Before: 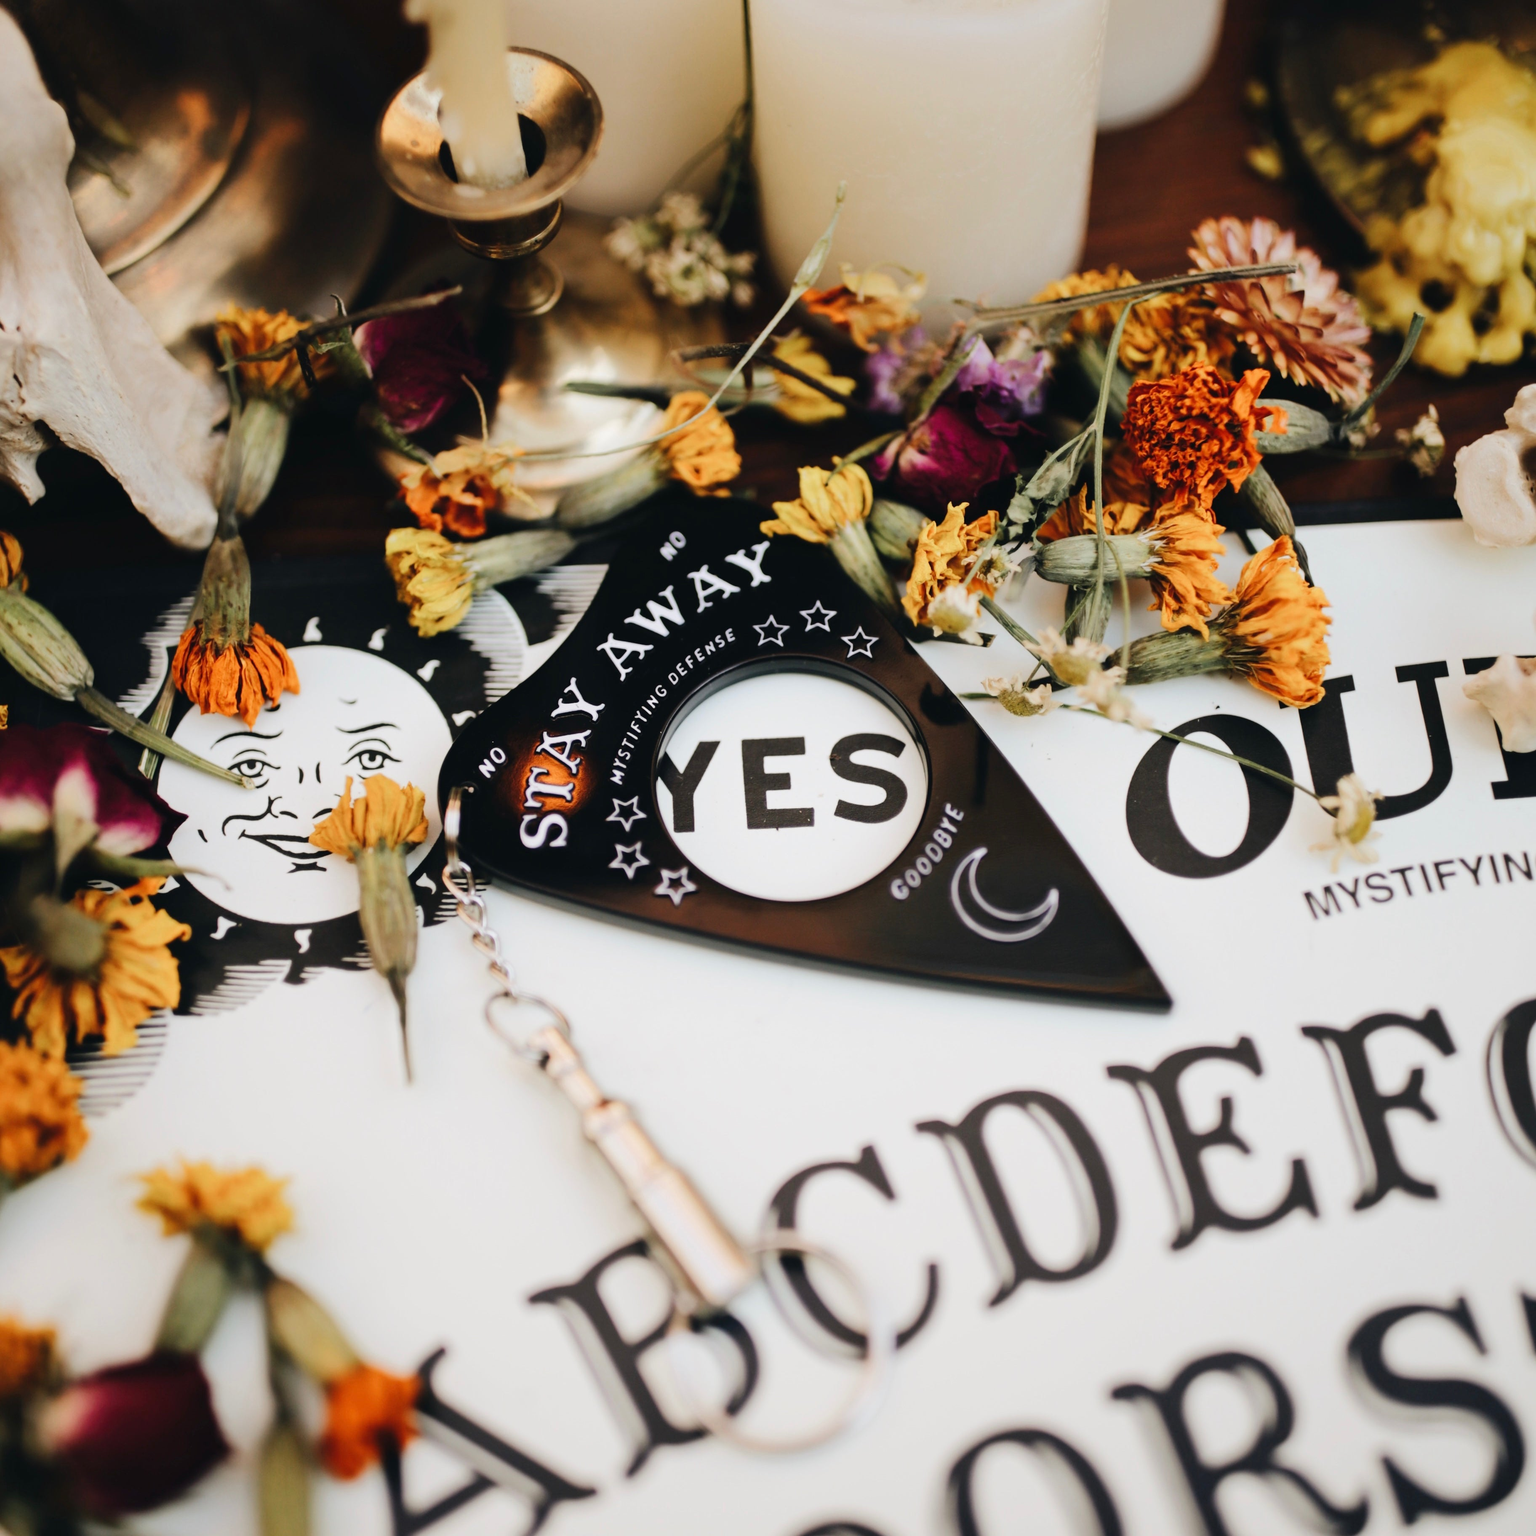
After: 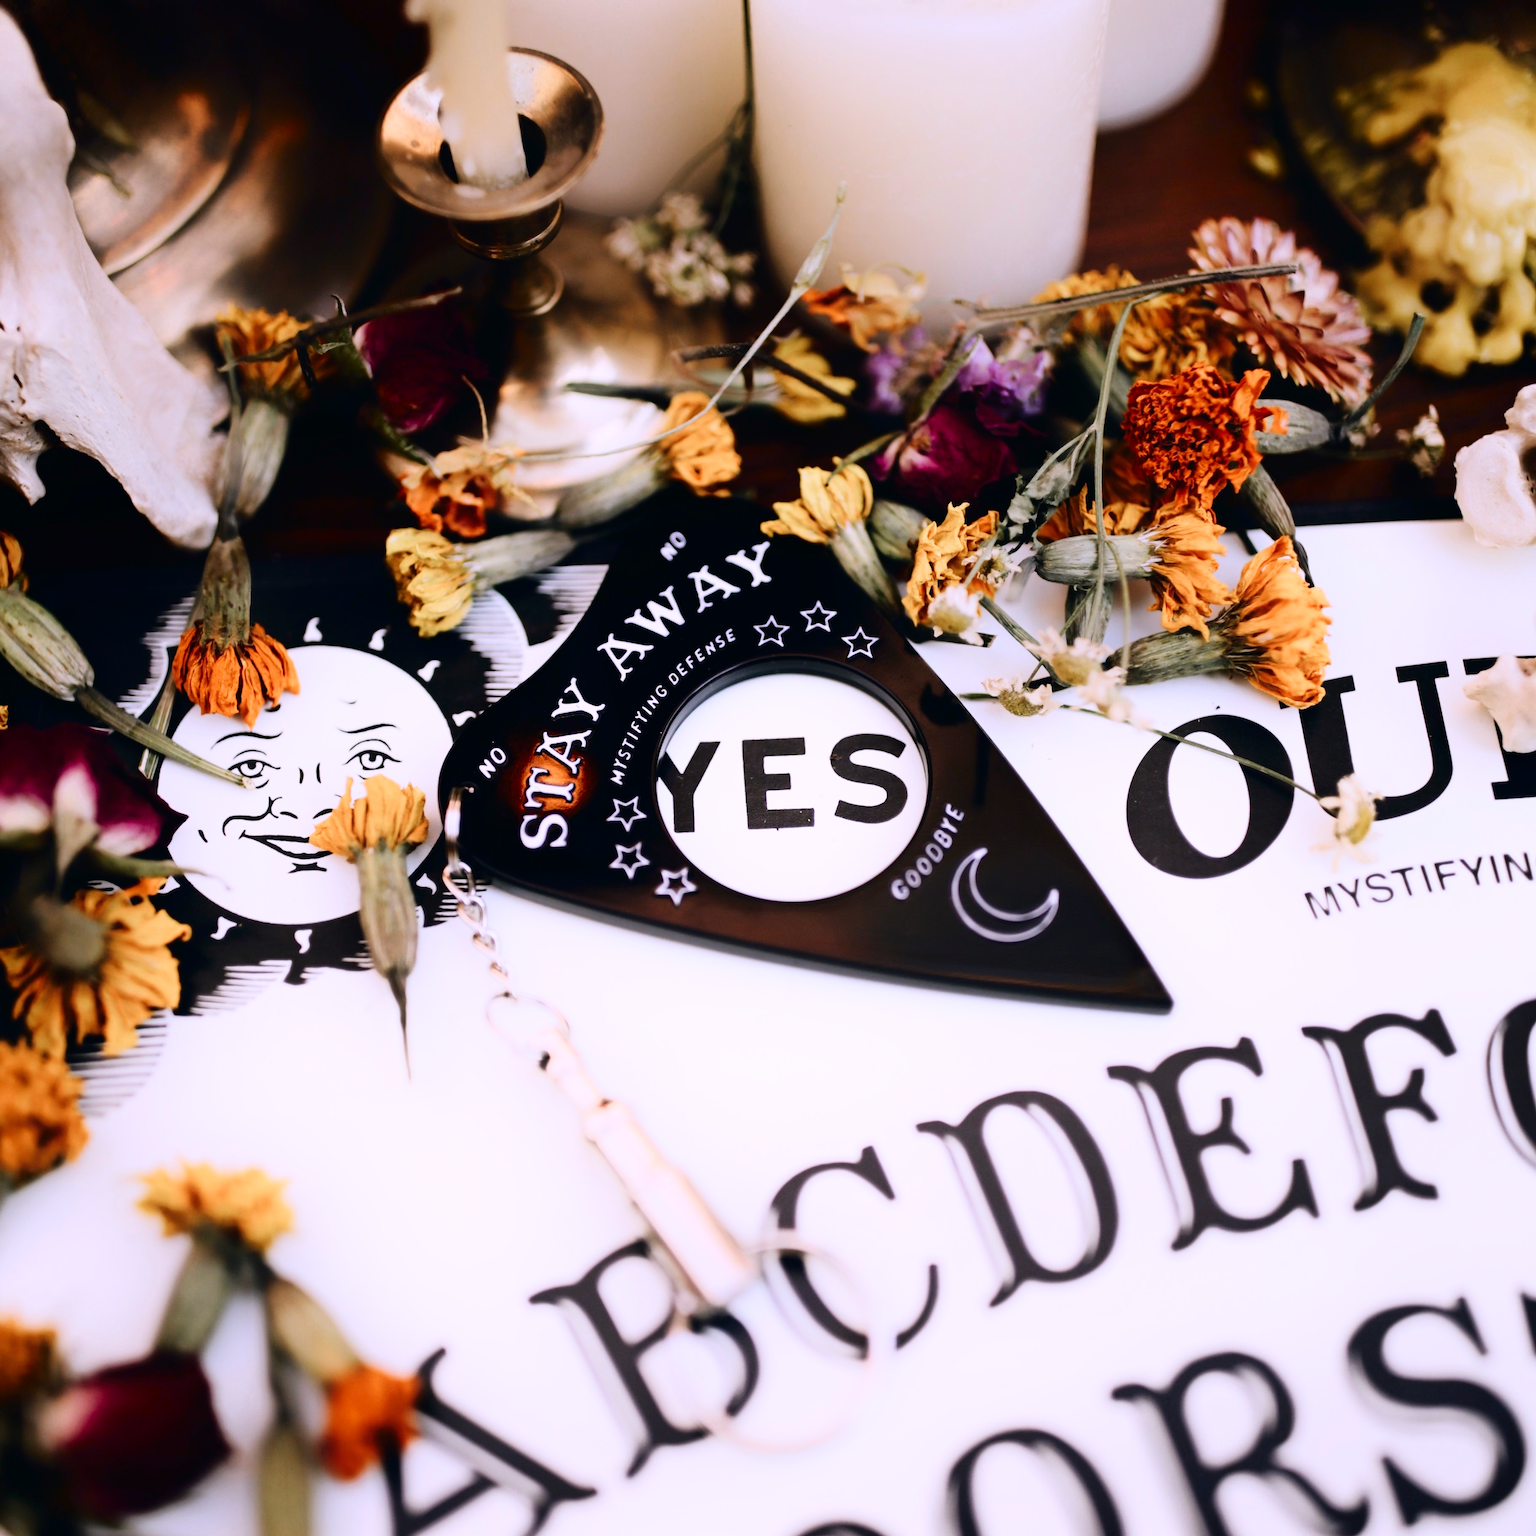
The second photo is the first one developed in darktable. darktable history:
white balance: red 1.042, blue 1.17
shadows and highlights: shadows -62.32, white point adjustment -5.22, highlights 61.59
